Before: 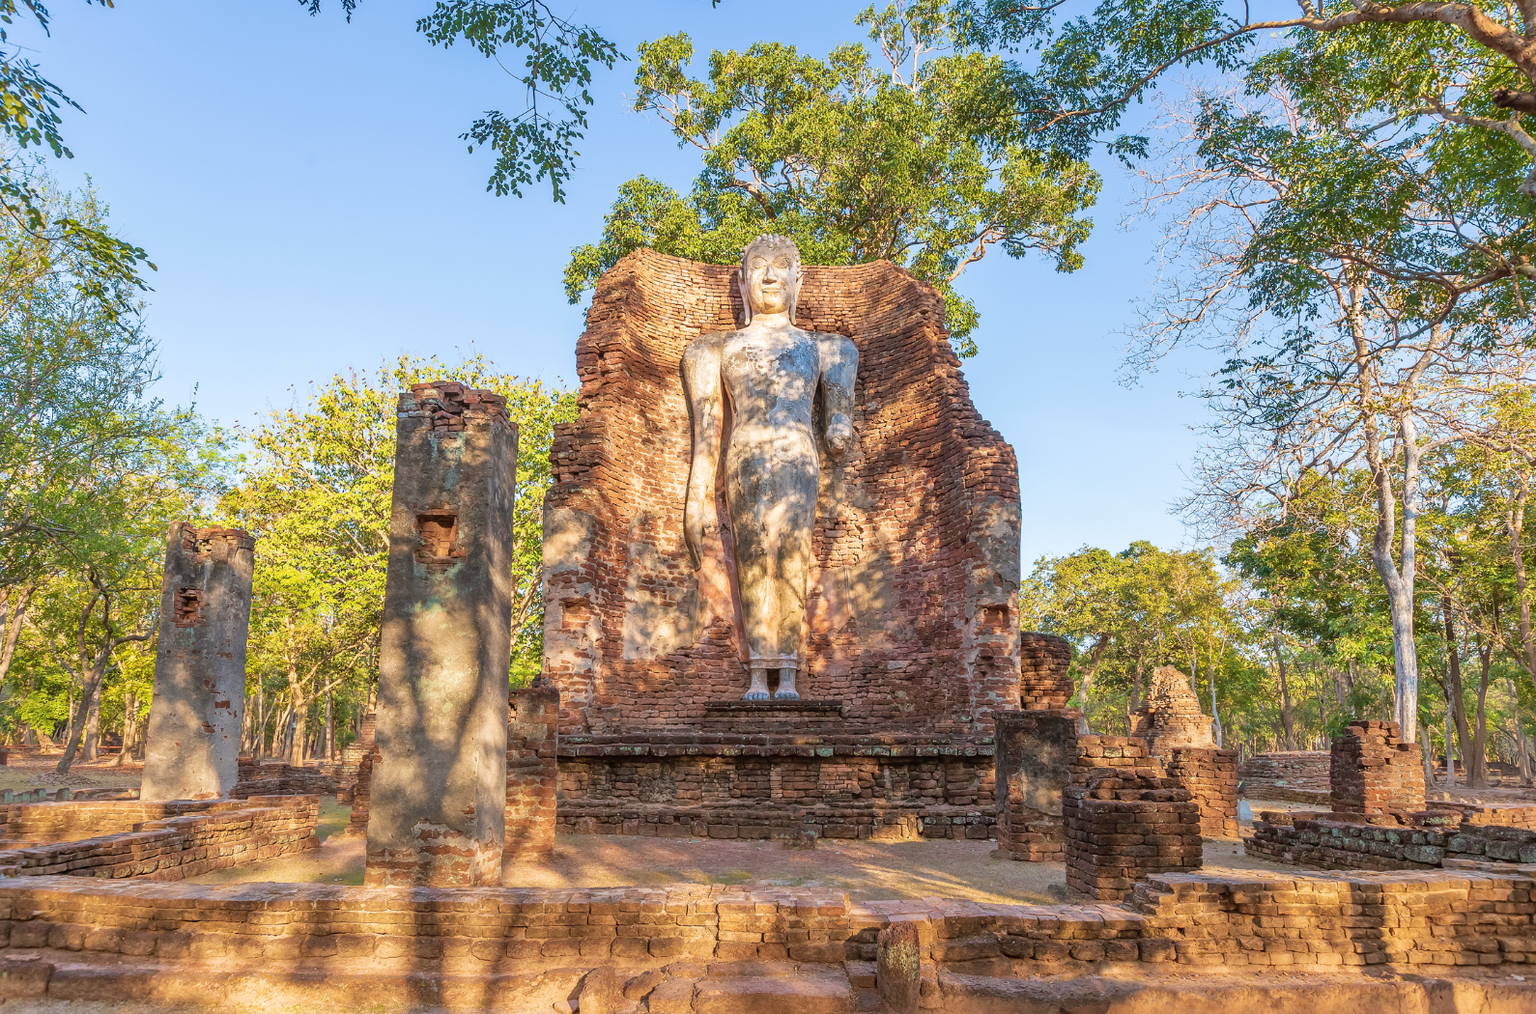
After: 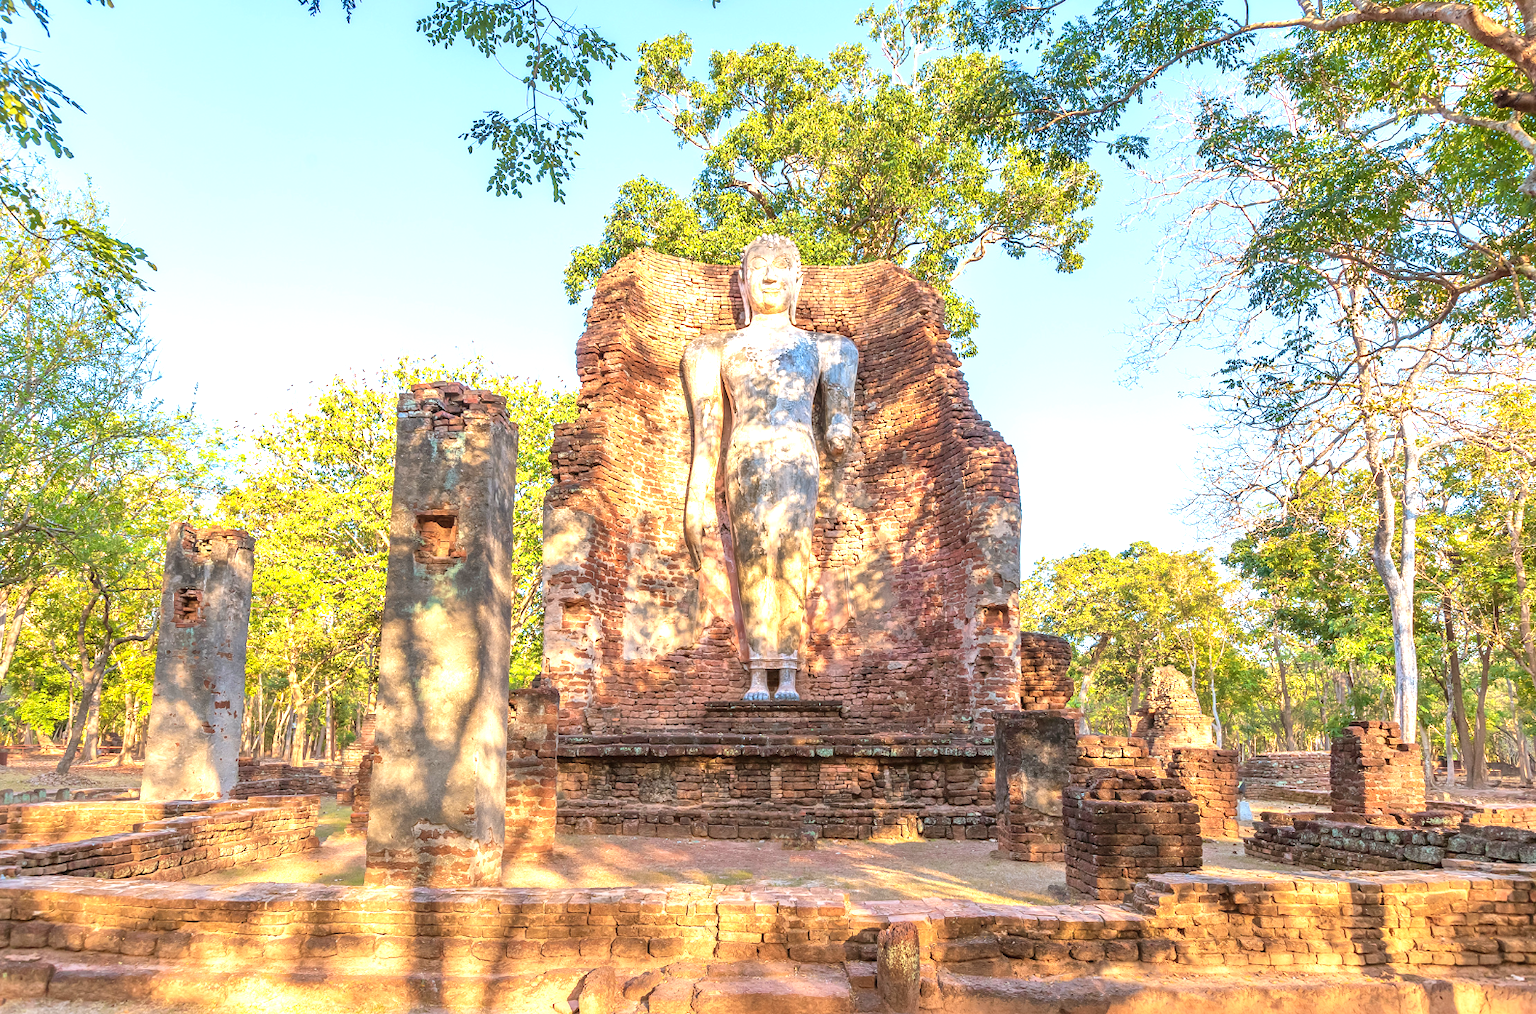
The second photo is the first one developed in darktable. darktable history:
color correction: highlights b* 0.013, saturation 1.06
exposure: exposure 0.911 EV, compensate highlight preservation false
